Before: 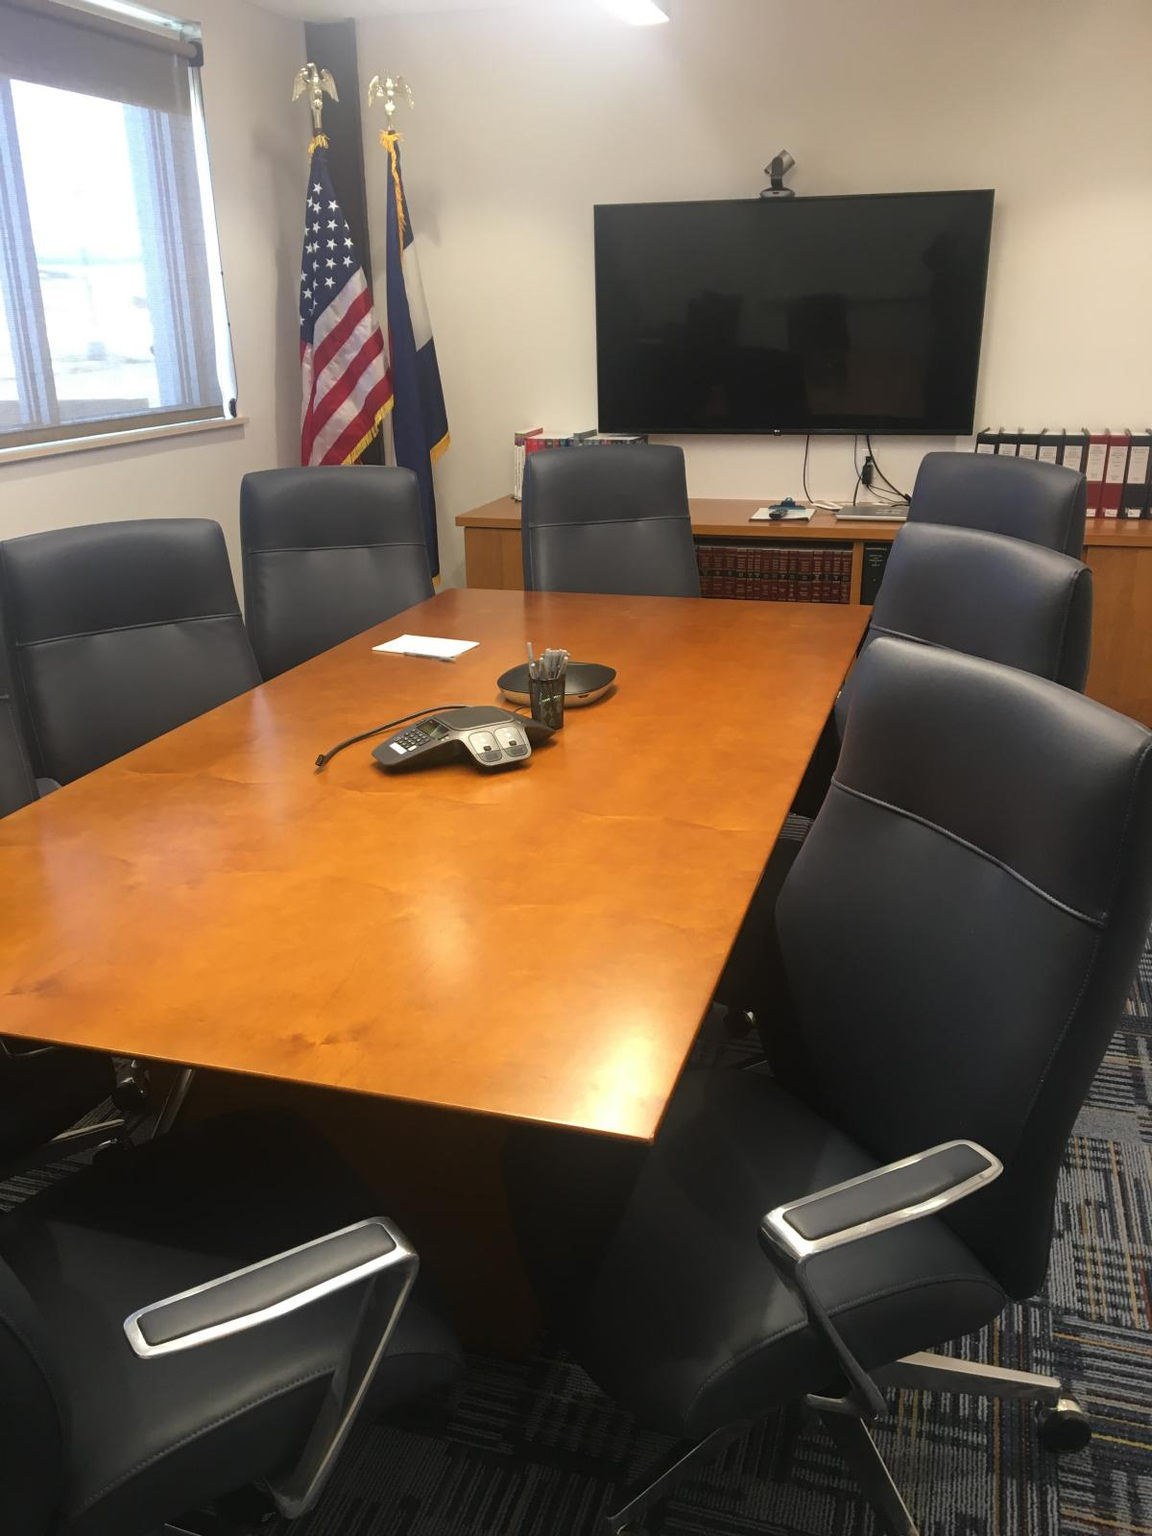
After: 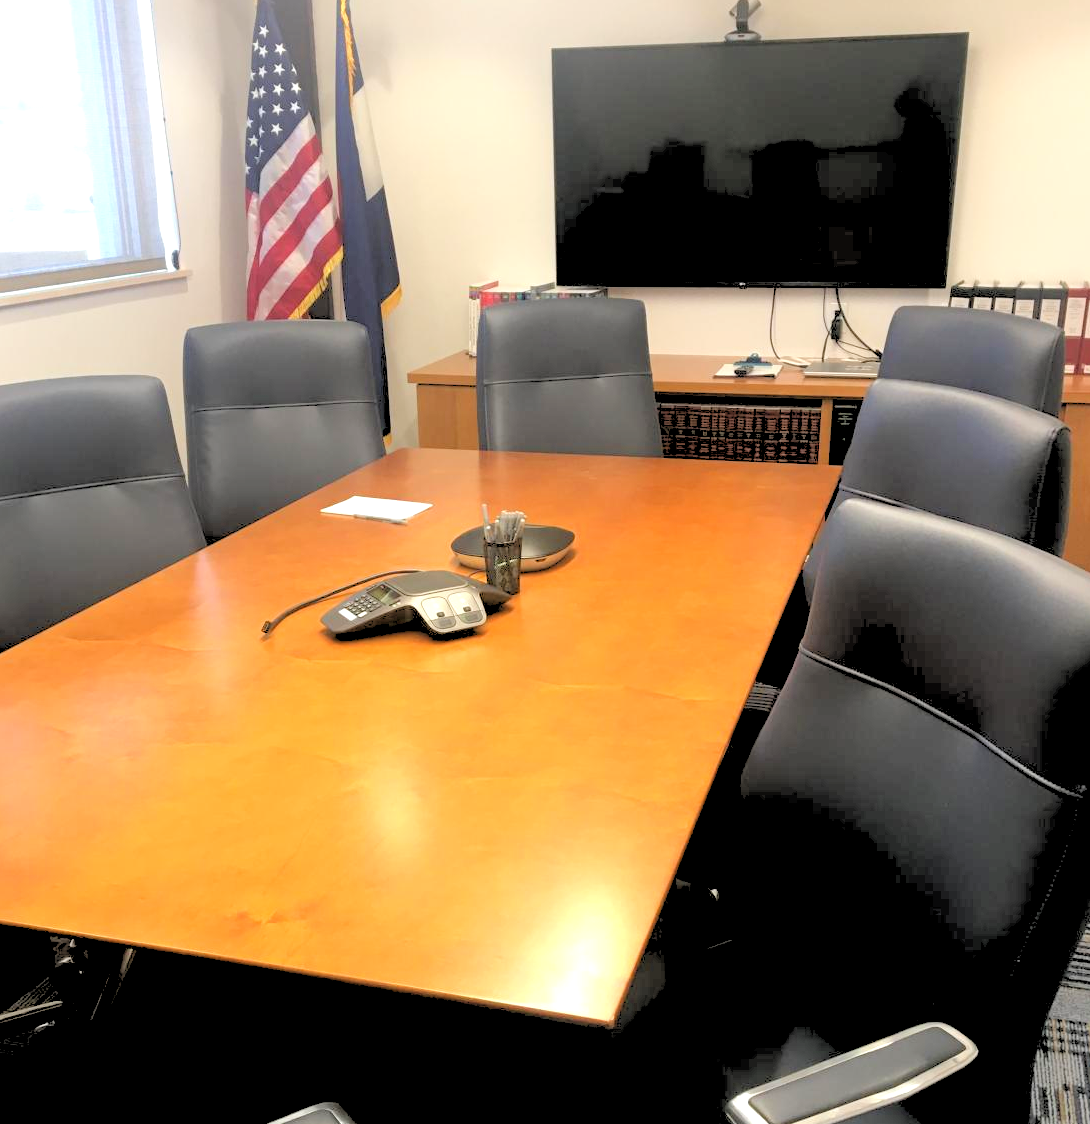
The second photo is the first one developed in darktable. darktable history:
exposure: black level correction 0, exposure 0.5 EV, compensate exposure bias true, compensate highlight preservation false
crop: left 5.596%, top 10.314%, right 3.534%, bottom 19.395%
rgb levels: levels [[0.027, 0.429, 0.996], [0, 0.5, 1], [0, 0.5, 1]]
